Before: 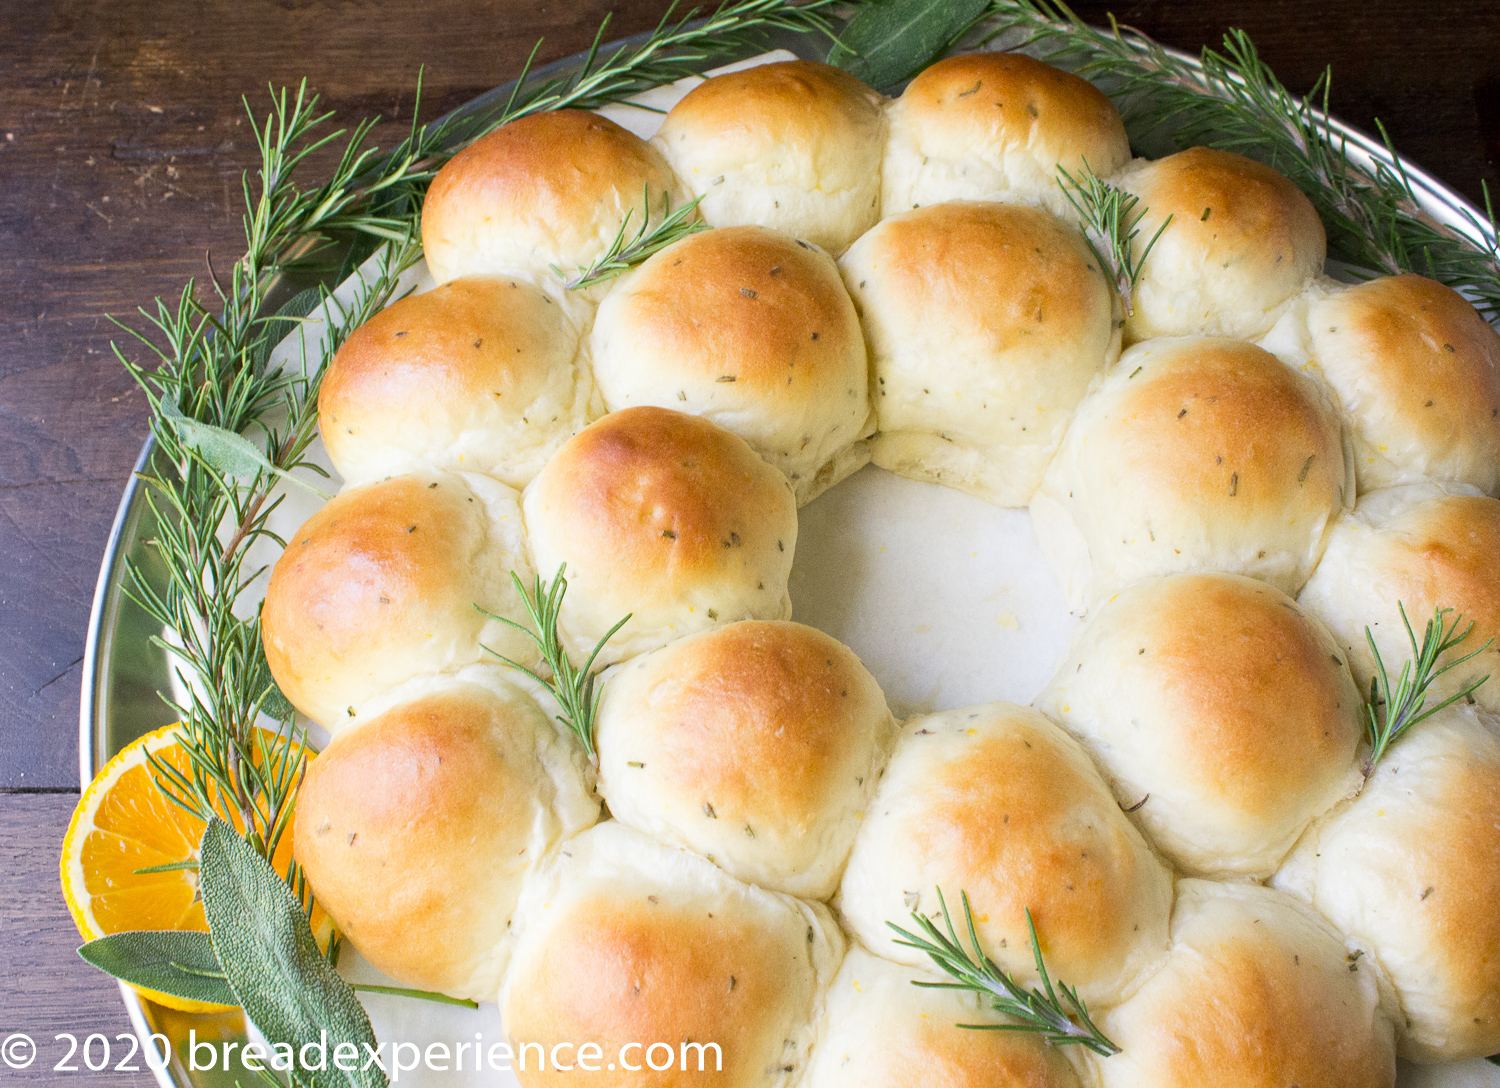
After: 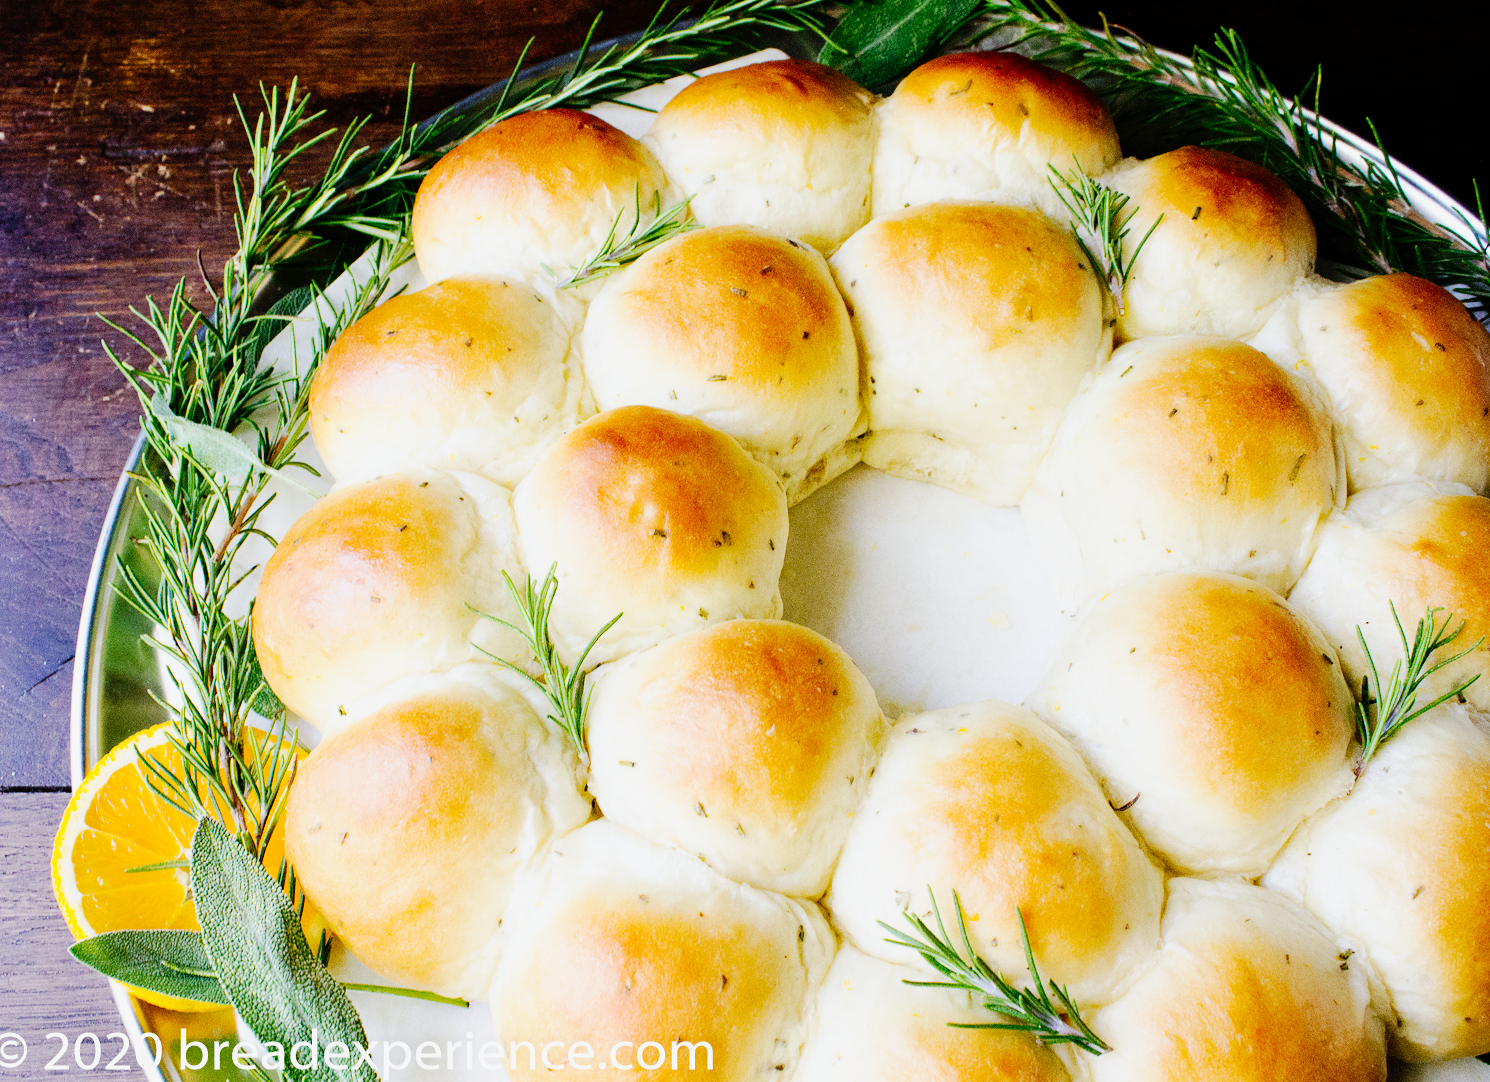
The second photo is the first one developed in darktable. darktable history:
exposure: exposure -0.492 EV, compensate highlight preservation false
base curve: curves: ch0 [(0, 0) (0.036, 0.025) (0.121, 0.166) (0.206, 0.329) (0.605, 0.79) (1, 1)], preserve colors none
white balance: red 0.988, blue 1.017
crop and rotate: left 0.614%, top 0.179%, bottom 0.309%
tone curve: curves: ch0 [(0, 0) (0.003, 0) (0.011, 0.001) (0.025, 0.003) (0.044, 0.005) (0.069, 0.012) (0.1, 0.023) (0.136, 0.039) (0.177, 0.088) (0.224, 0.15) (0.277, 0.24) (0.335, 0.337) (0.399, 0.437) (0.468, 0.535) (0.543, 0.629) (0.623, 0.71) (0.709, 0.782) (0.801, 0.856) (0.898, 0.94) (1, 1)], preserve colors none
